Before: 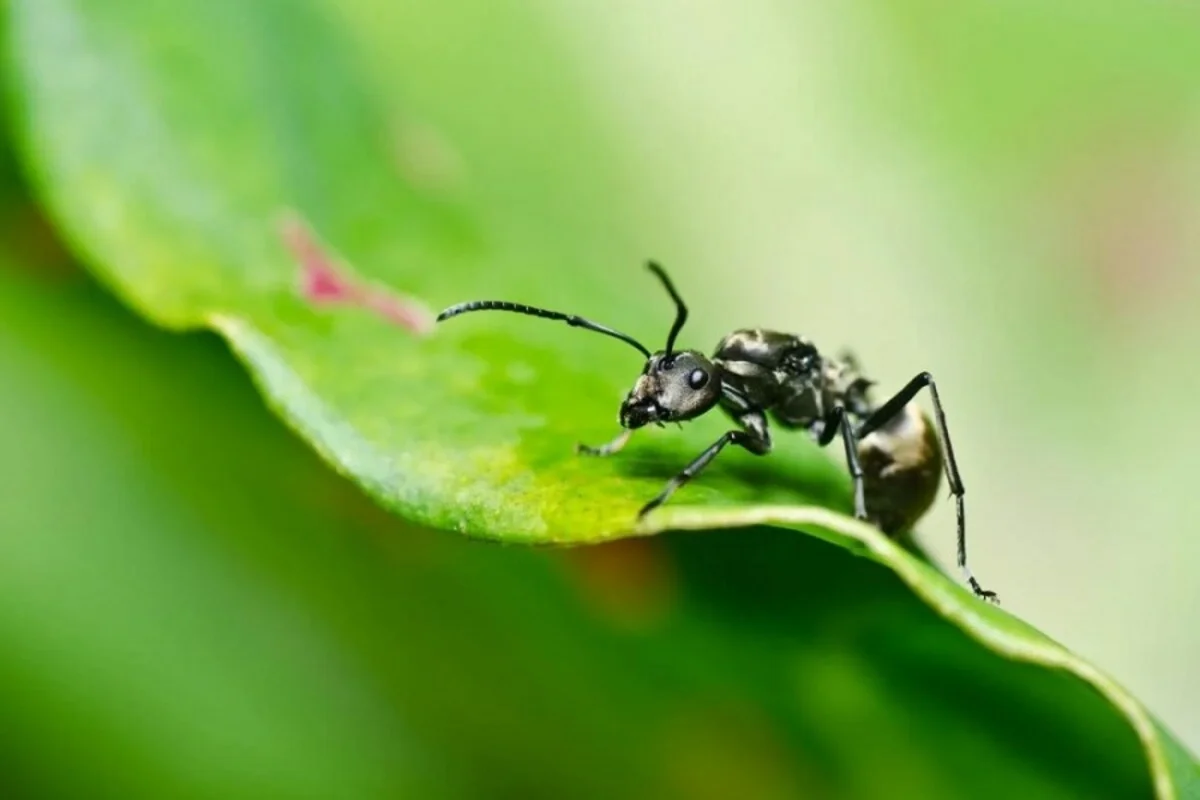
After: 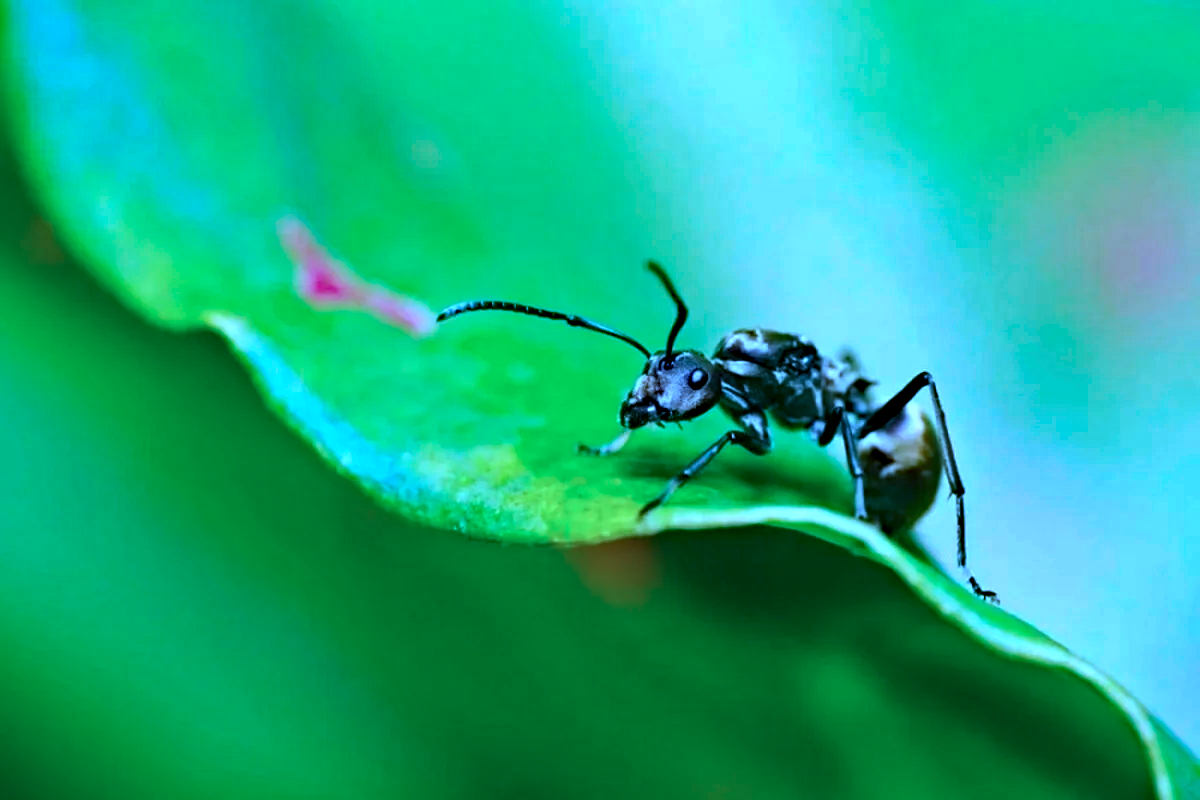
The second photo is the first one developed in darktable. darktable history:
sharpen: amount 0.2
haze removal: strength 0.53, distance 0.925, compatibility mode true, adaptive false
color calibration: illuminant as shot in camera, x 0.462, y 0.419, temperature 2651.64 K
